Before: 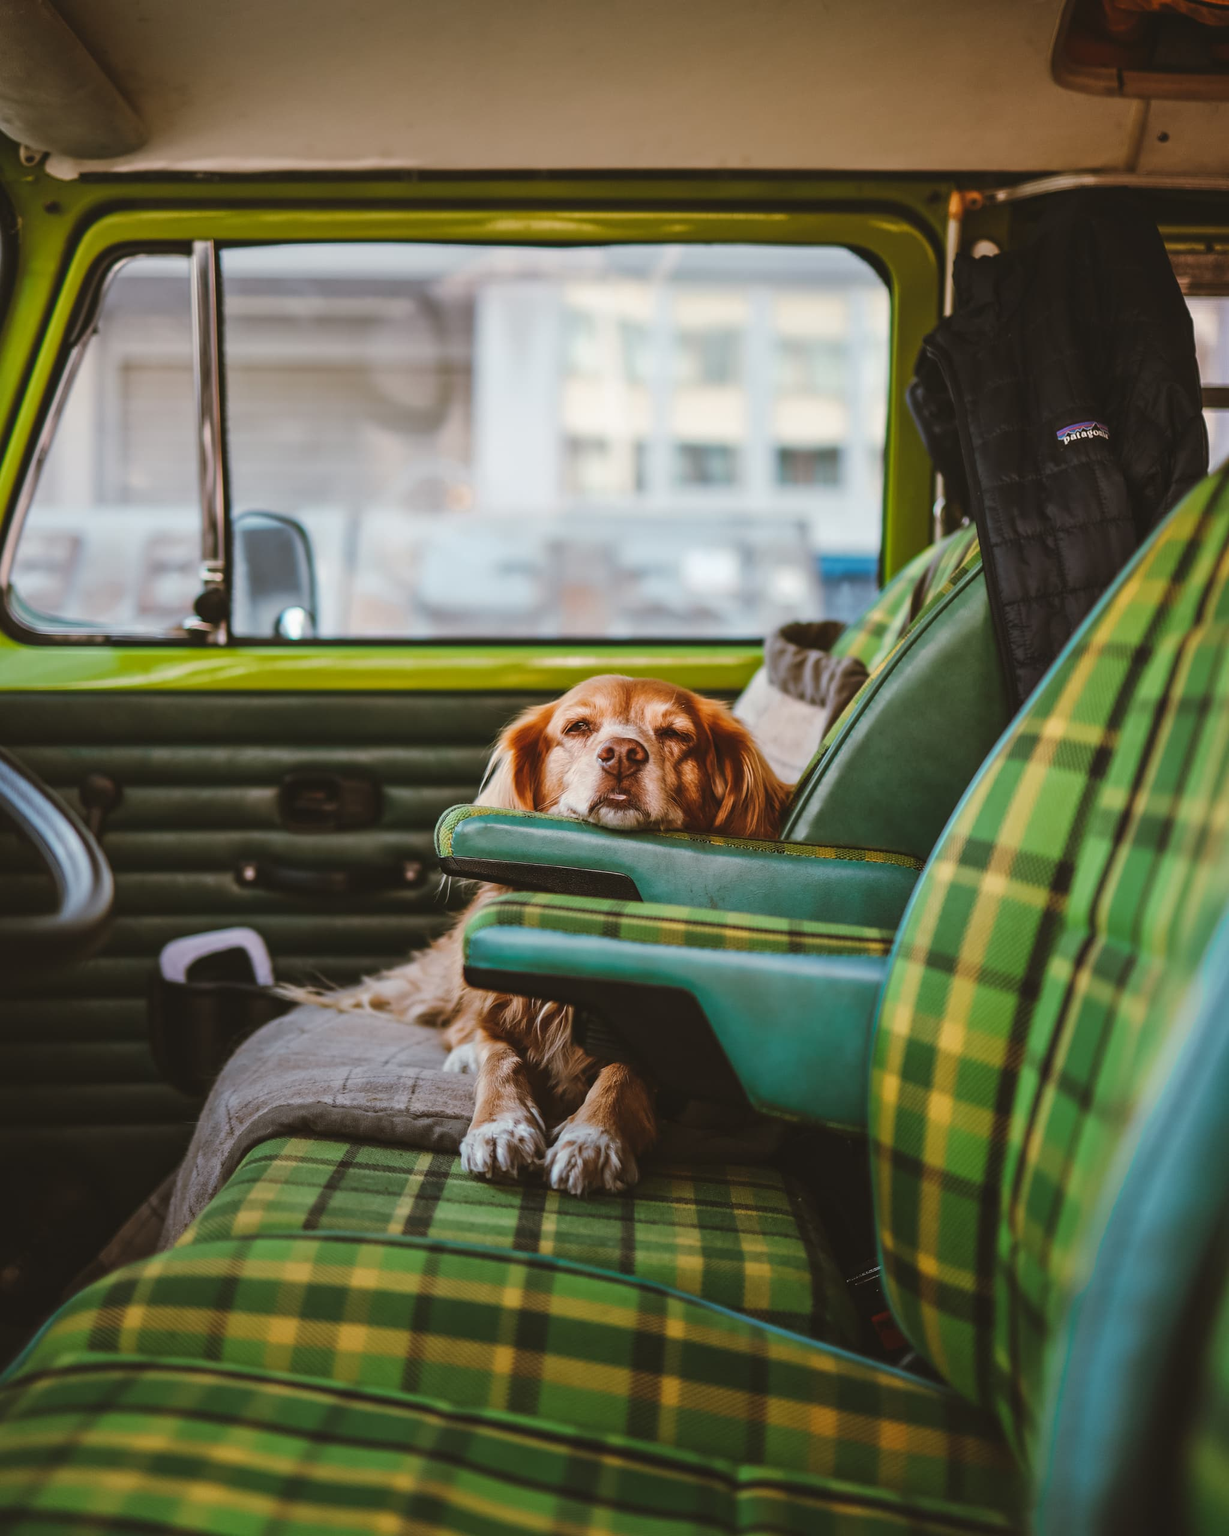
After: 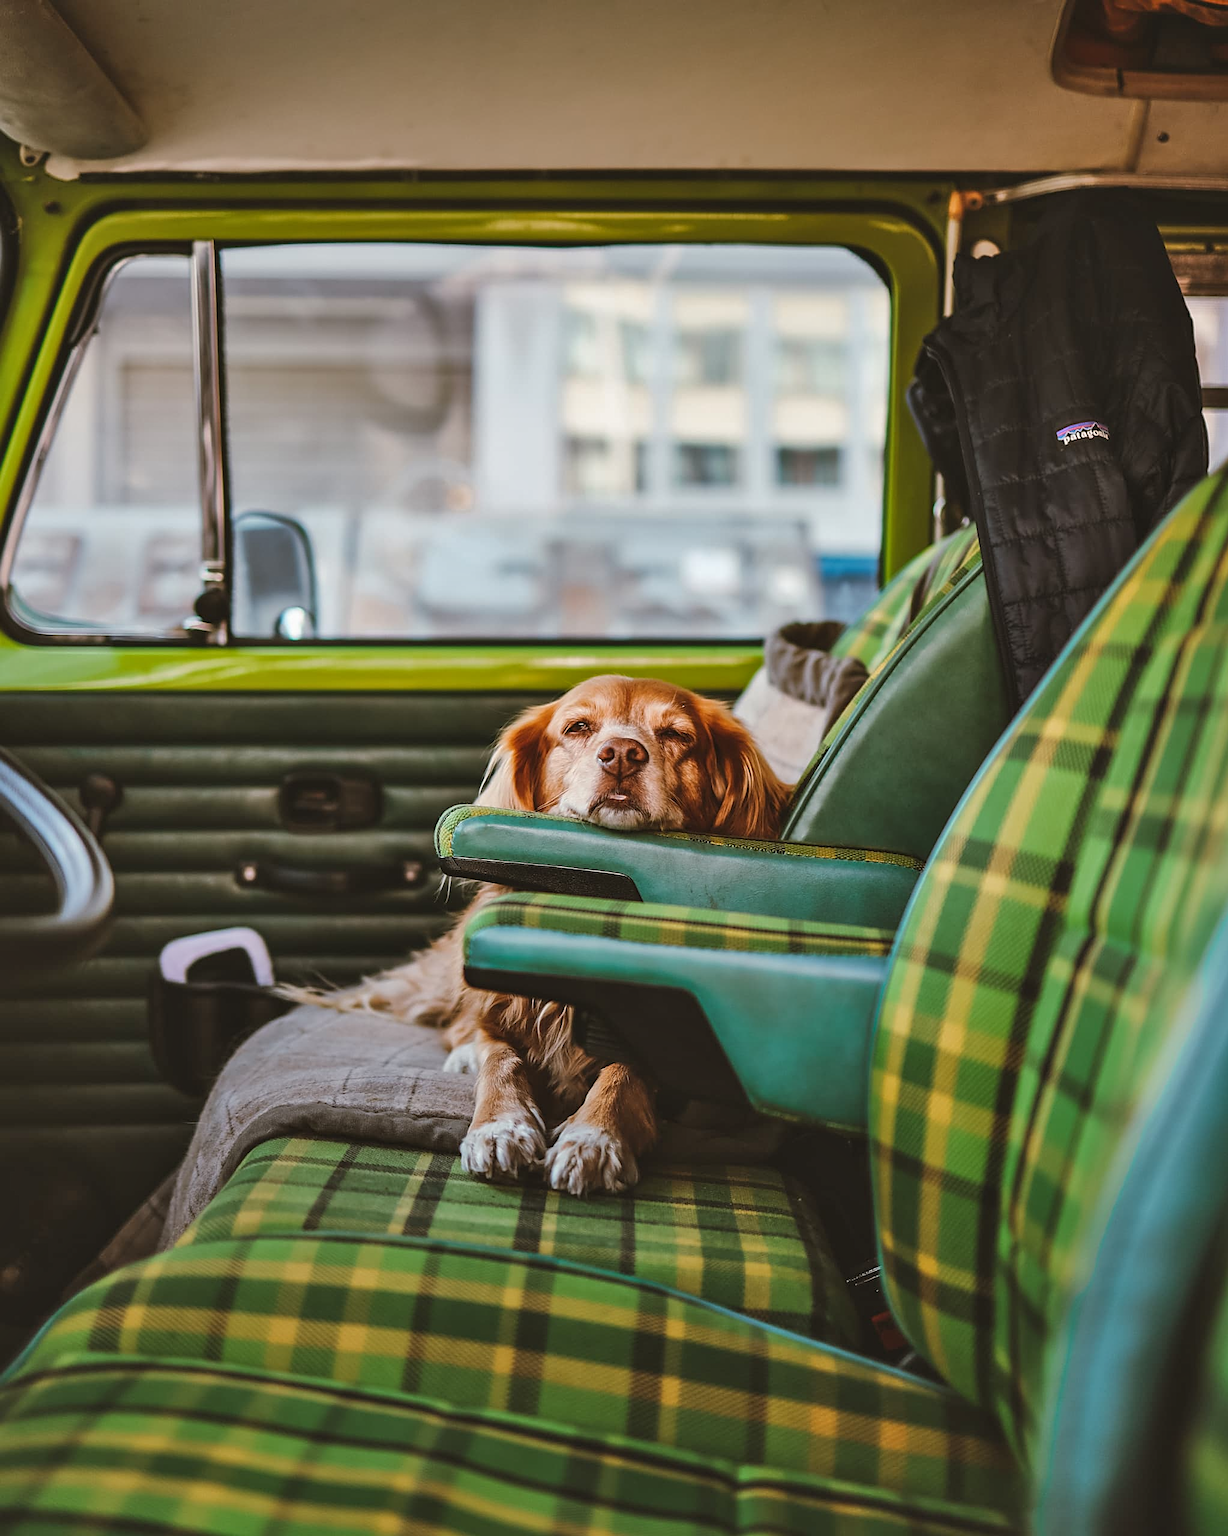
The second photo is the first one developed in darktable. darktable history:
levels: levels [0.016, 0.5, 0.996]
shadows and highlights: white point adjustment 0.05, highlights color adjustment 55.9%, soften with gaussian
sharpen: on, module defaults
